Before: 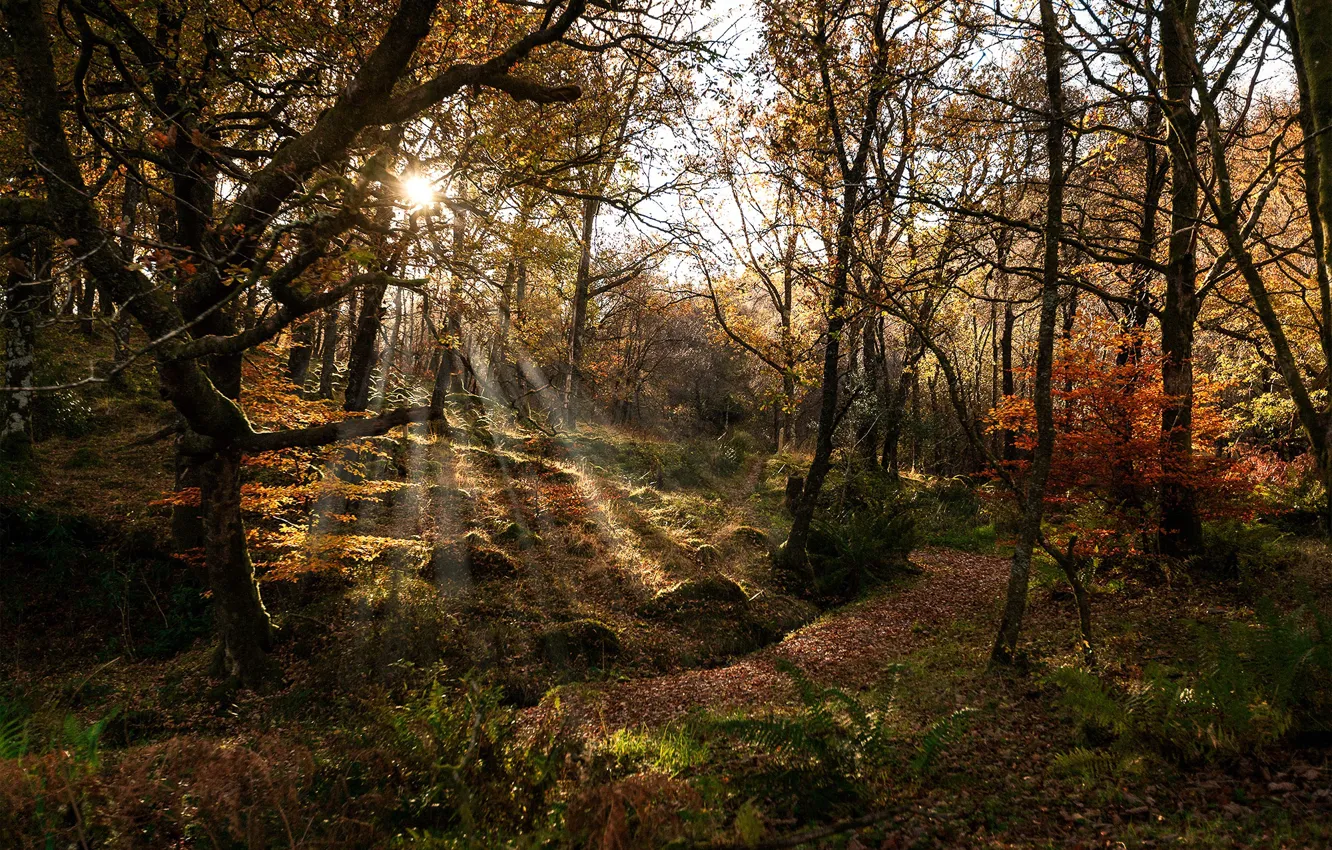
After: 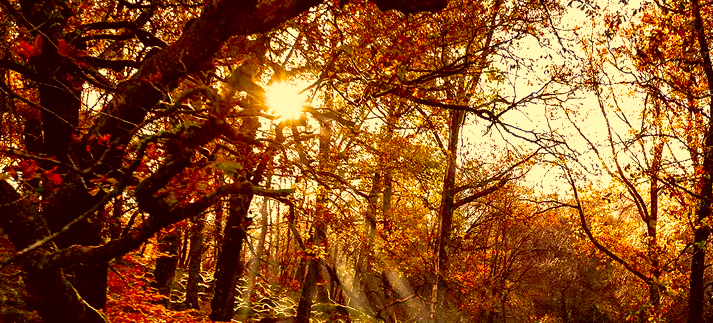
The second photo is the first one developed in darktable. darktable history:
crop: left 10.11%, top 10.6%, right 36.313%, bottom 51.312%
color correction: highlights a* 9.81, highlights b* 38.52, shadows a* 14.84, shadows b* 3.4
filmic rgb: black relative exposure -11.99 EV, white relative exposure 2.82 EV, target black luminance 0%, hardness 8.07, latitude 70.47%, contrast 1.137, highlights saturation mix 10.86%, shadows ↔ highlights balance -0.386%, preserve chrominance no, color science v4 (2020), contrast in shadows soft
contrast brightness saturation: contrast 0.067, brightness -0.153, saturation 0.12
shadows and highlights: on, module defaults
exposure: exposure 0.602 EV, compensate exposure bias true, compensate highlight preservation false
